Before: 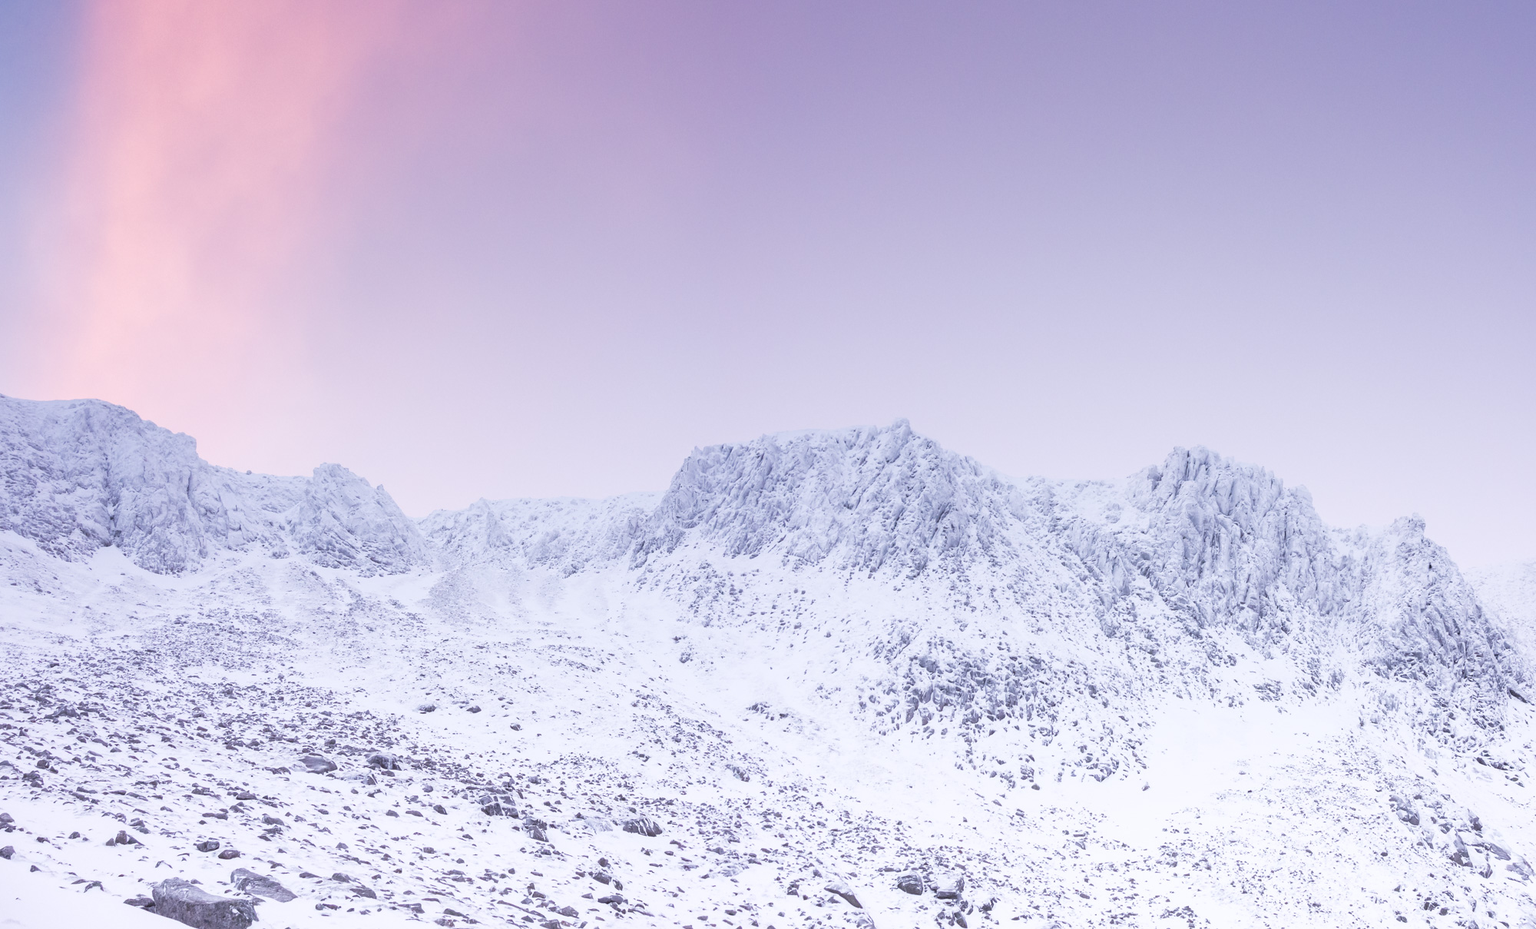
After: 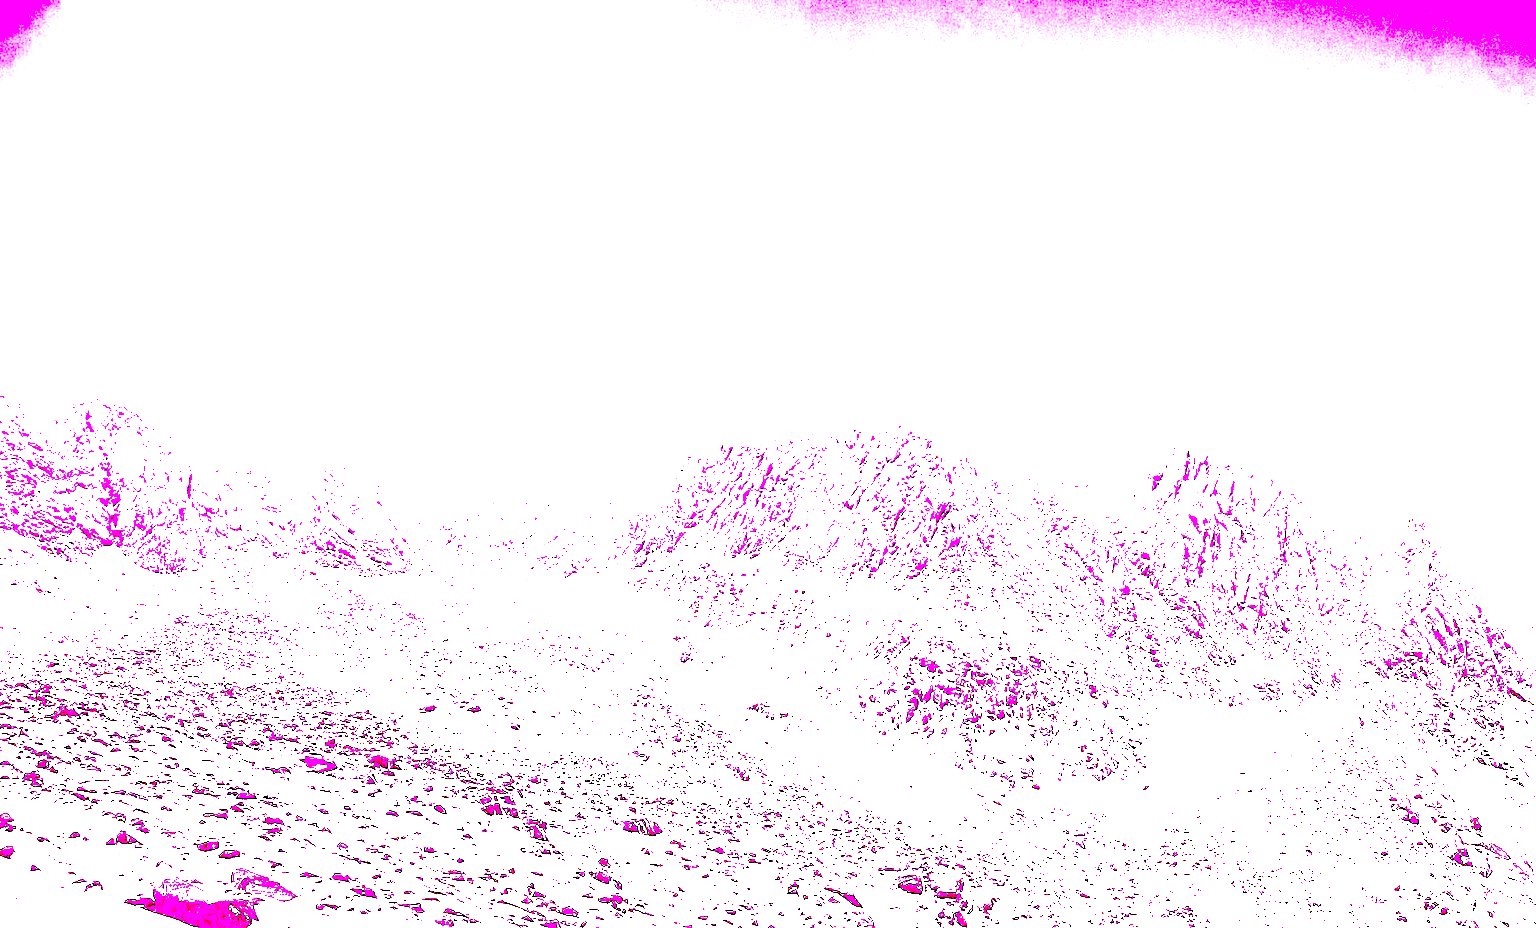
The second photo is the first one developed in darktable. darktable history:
contrast brightness saturation: brightness -1, saturation 1
white balance: red 4.26, blue 1.802
